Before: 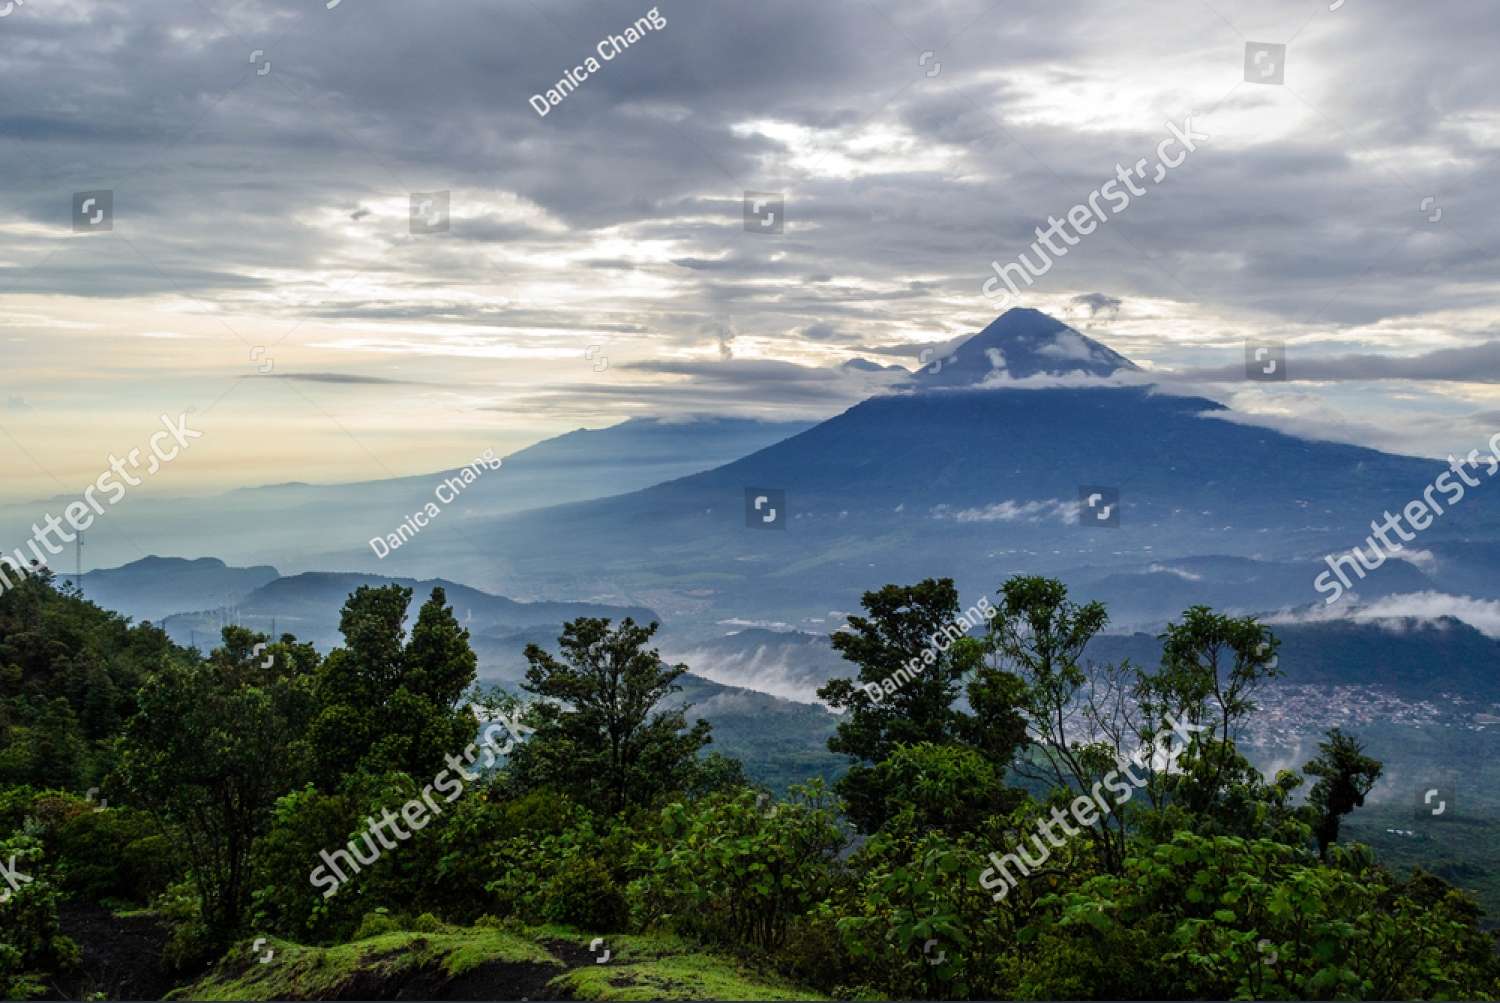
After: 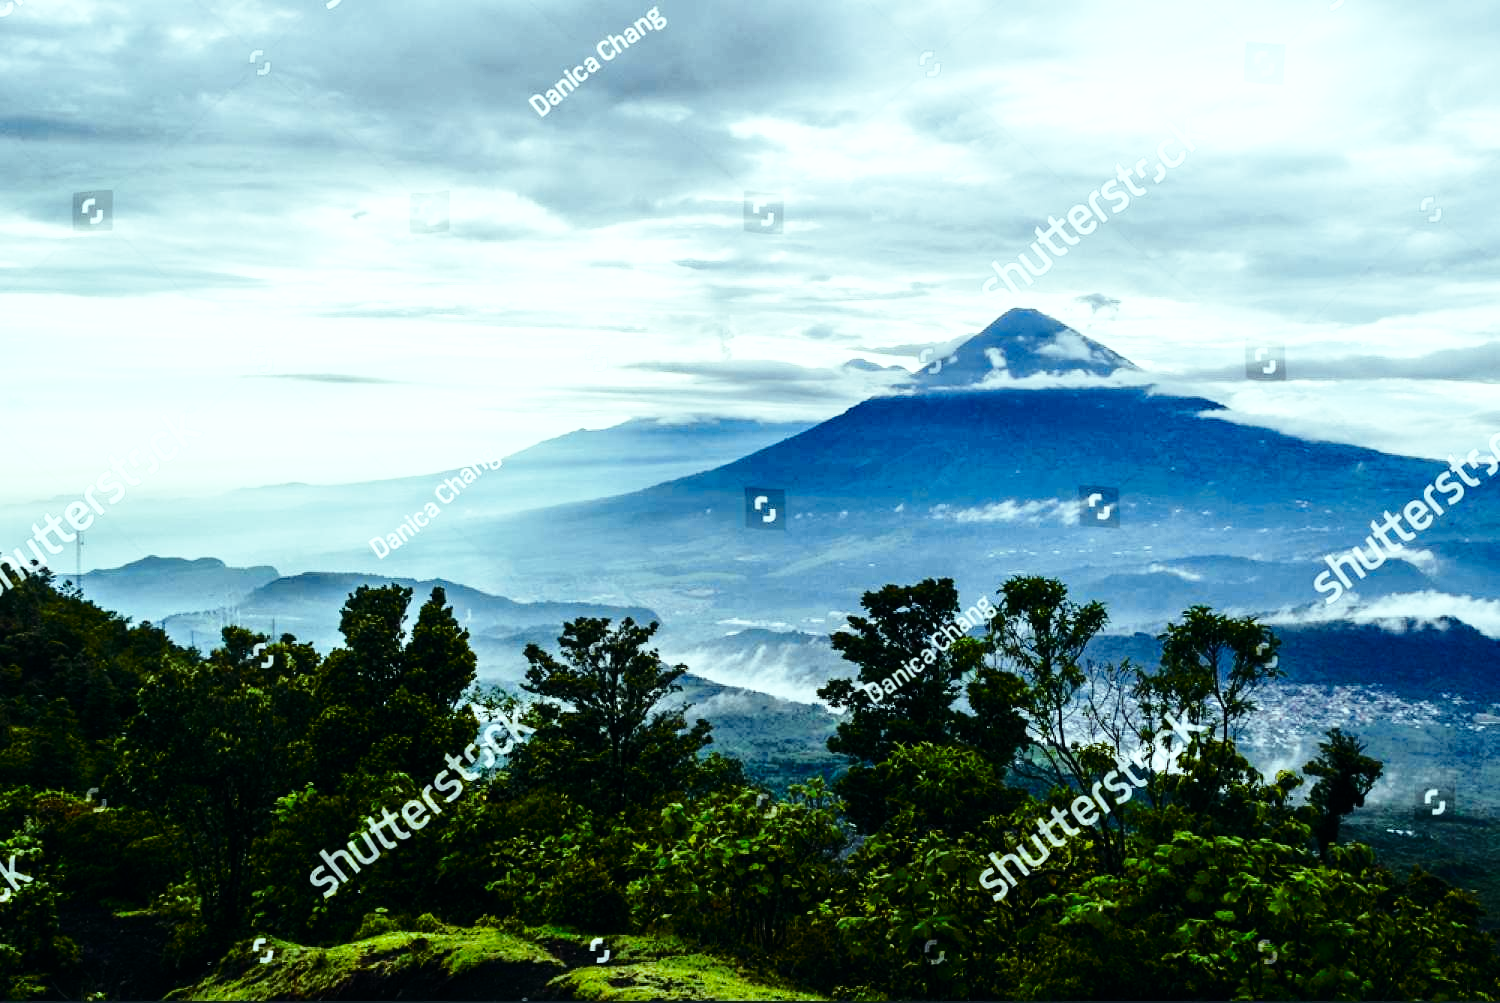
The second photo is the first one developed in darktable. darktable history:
base curve: curves: ch0 [(0, 0) (0.028, 0.03) (0.121, 0.232) (0.46, 0.748) (0.859, 0.968) (1, 1)], preserve colors none
tone curve: curves: ch0 [(0, 0) (0.081, 0.044) (0.185, 0.13) (0.283, 0.238) (0.416, 0.449) (0.495, 0.524) (0.686, 0.743) (0.826, 0.865) (0.978, 0.988)]; ch1 [(0, 0) (0.147, 0.166) (0.321, 0.362) (0.371, 0.402) (0.423, 0.442) (0.479, 0.472) (0.505, 0.497) (0.521, 0.506) (0.551, 0.537) (0.586, 0.574) (0.625, 0.618) (0.68, 0.681) (1, 1)]; ch2 [(0, 0) (0.346, 0.362) (0.404, 0.427) (0.502, 0.495) (0.531, 0.513) (0.547, 0.533) (0.582, 0.596) (0.629, 0.631) (0.717, 0.678) (1, 1)], color space Lab, independent channels
color balance rgb: highlights gain › chroma 5.442%, highlights gain › hue 195.52°, perceptual saturation grading › global saturation 0.411%, perceptual saturation grading › highlights -17.96%, perceptual saturation grading › mid-tones 32.547%, perceptual saturation grading › shadows 50.565%, perceptual brilliance grading › global brilliance 14.972%, perceptual brilliance grading › shadows -34.58%
